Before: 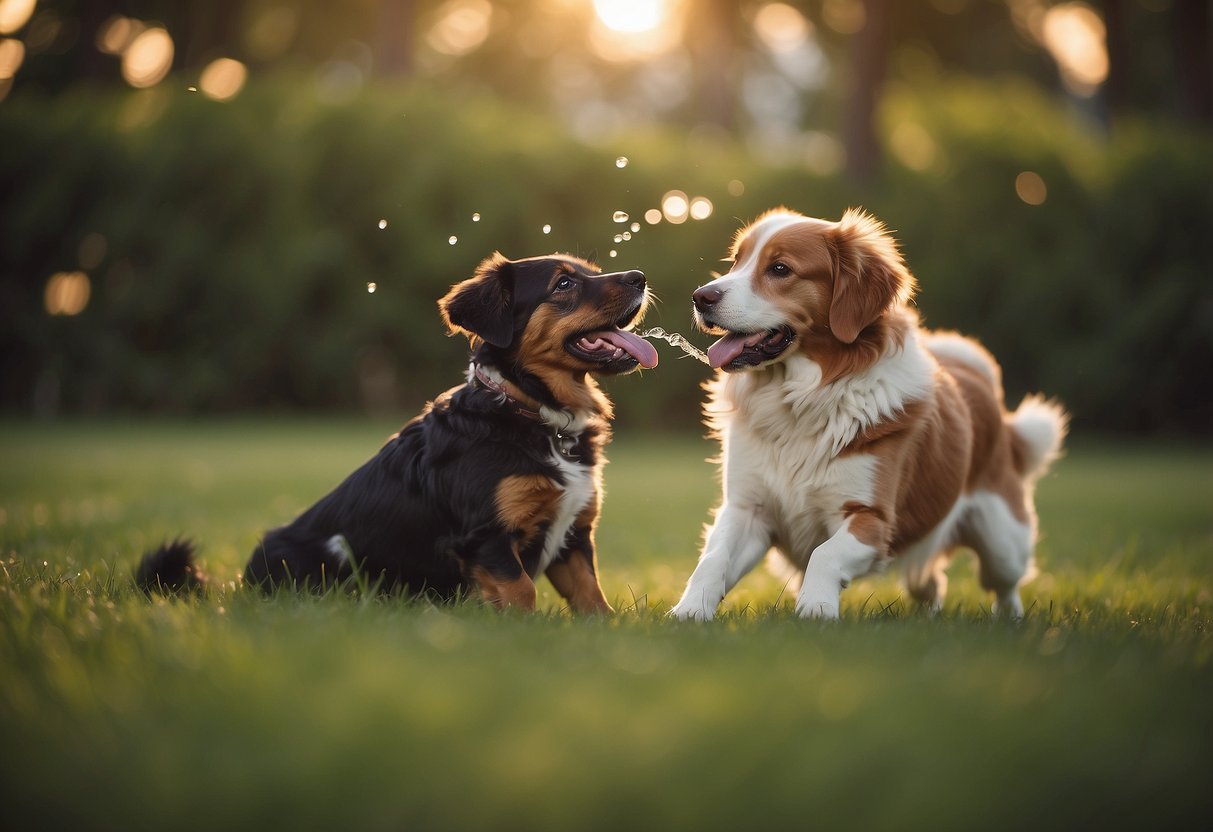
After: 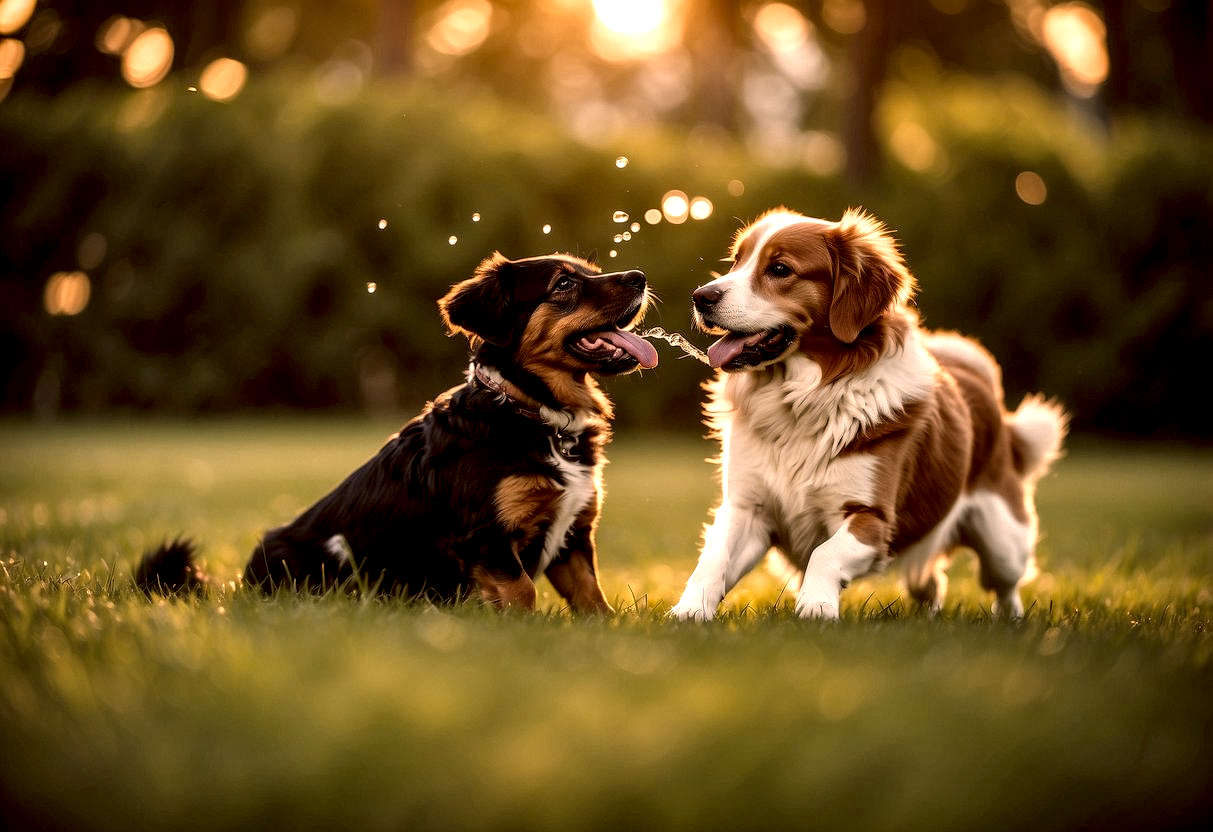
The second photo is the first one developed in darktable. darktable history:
color balance rgb: shadows lift › luminance -5%, shadows lift › chroma 1.1%, shadows lift › hue 219°, power › luminance 10%, power › chroma 2.83%, power › hue 60°, highlights gain › chroma 4.52%, highlights gain › hue 33.33°, saturation formula JzAzBz (2021)
color zones: curves: ch0 [(0, 0.425) (0.143, 0.422) (0.286, 0.42) (0.429, 0.419) (0.571, 0.419) (0.714, 0.42) (0.857, 0.422) (1, 0.425)]
local contrast: shadows 185%, detail 225%
